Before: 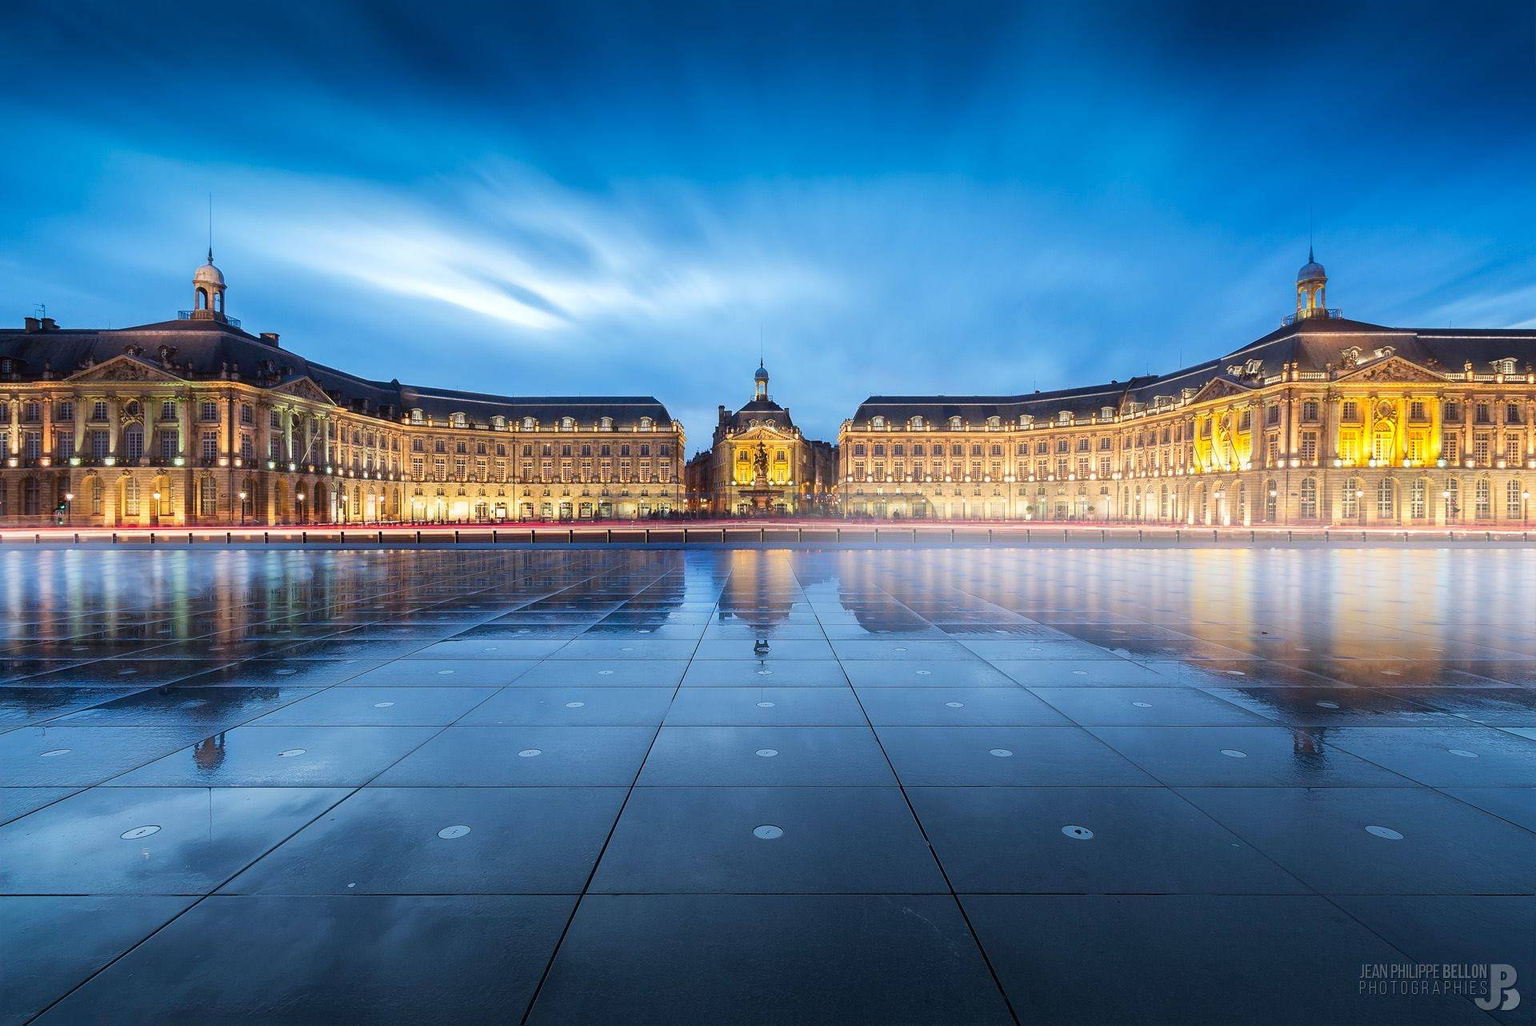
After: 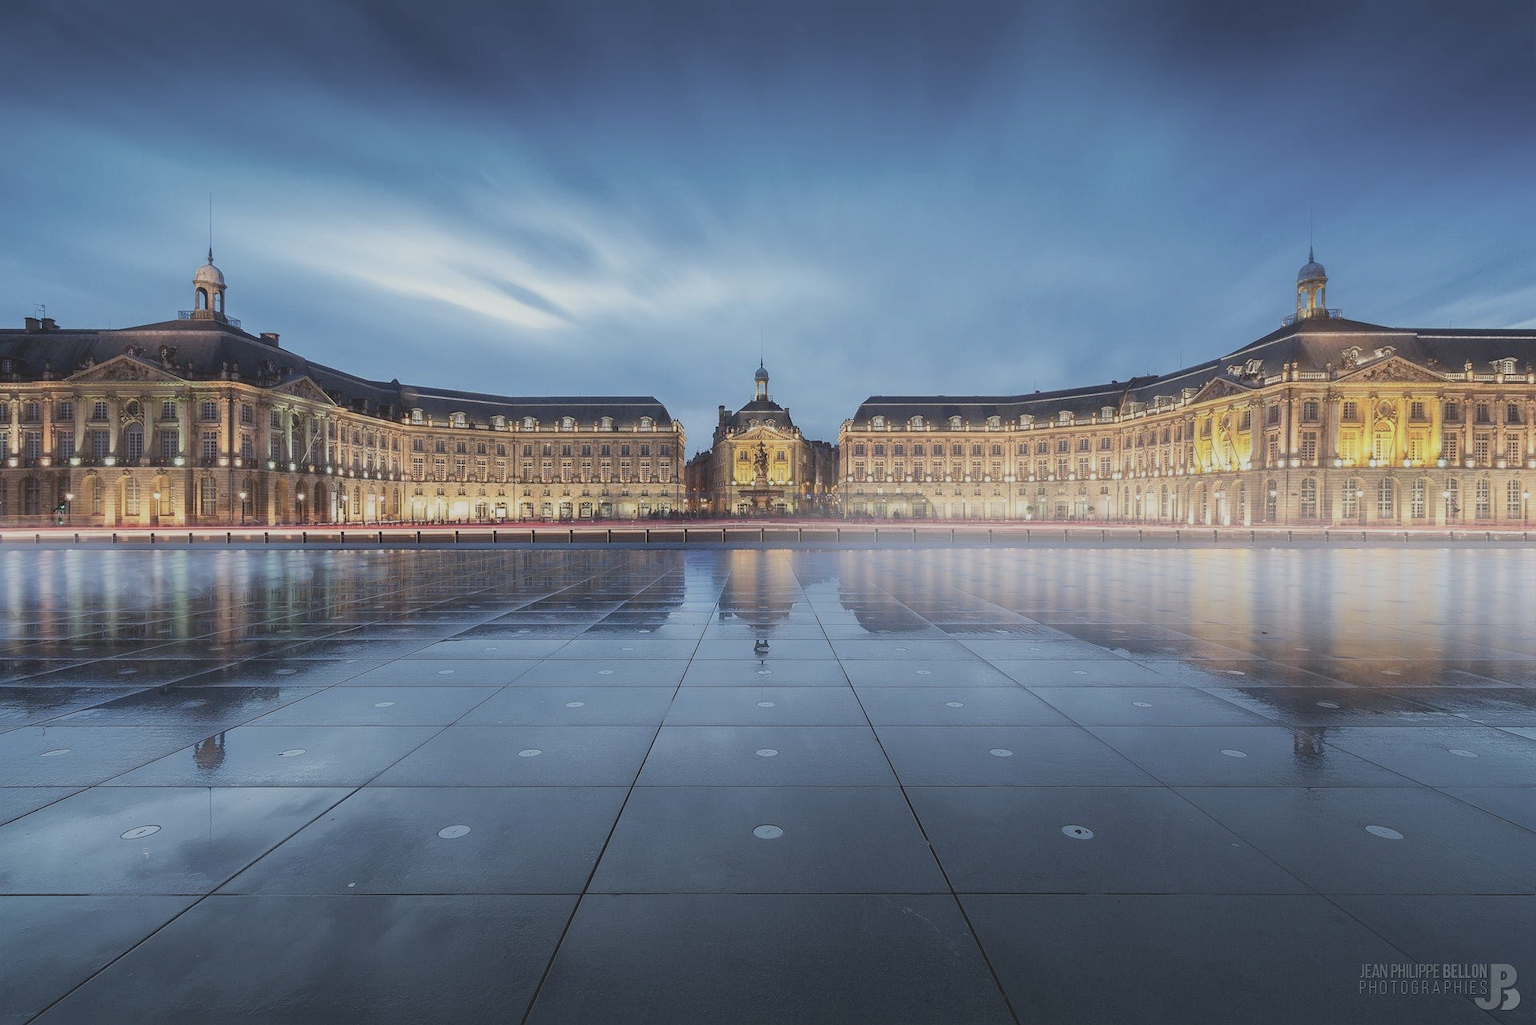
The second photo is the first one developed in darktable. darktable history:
color zones: curves: ch0 [(0, 0.613) (0.01, 0.613) (0.245, 0.448) (0.498, 0.529) (0.642, 0.665) (0.879, 0.777) (0.99, 0.613)]; ch1 [(0, 0) (0.143, 0) (0.286, 0) (0.429, 0) (0.571, 0) (0.714, 0) (0.857, 0)], mix -93.41%
contrast brightness saturation: contrast -0.26, saturation -0.43
exposure: exposure -0.04 EV, compensate highlight preservation false
